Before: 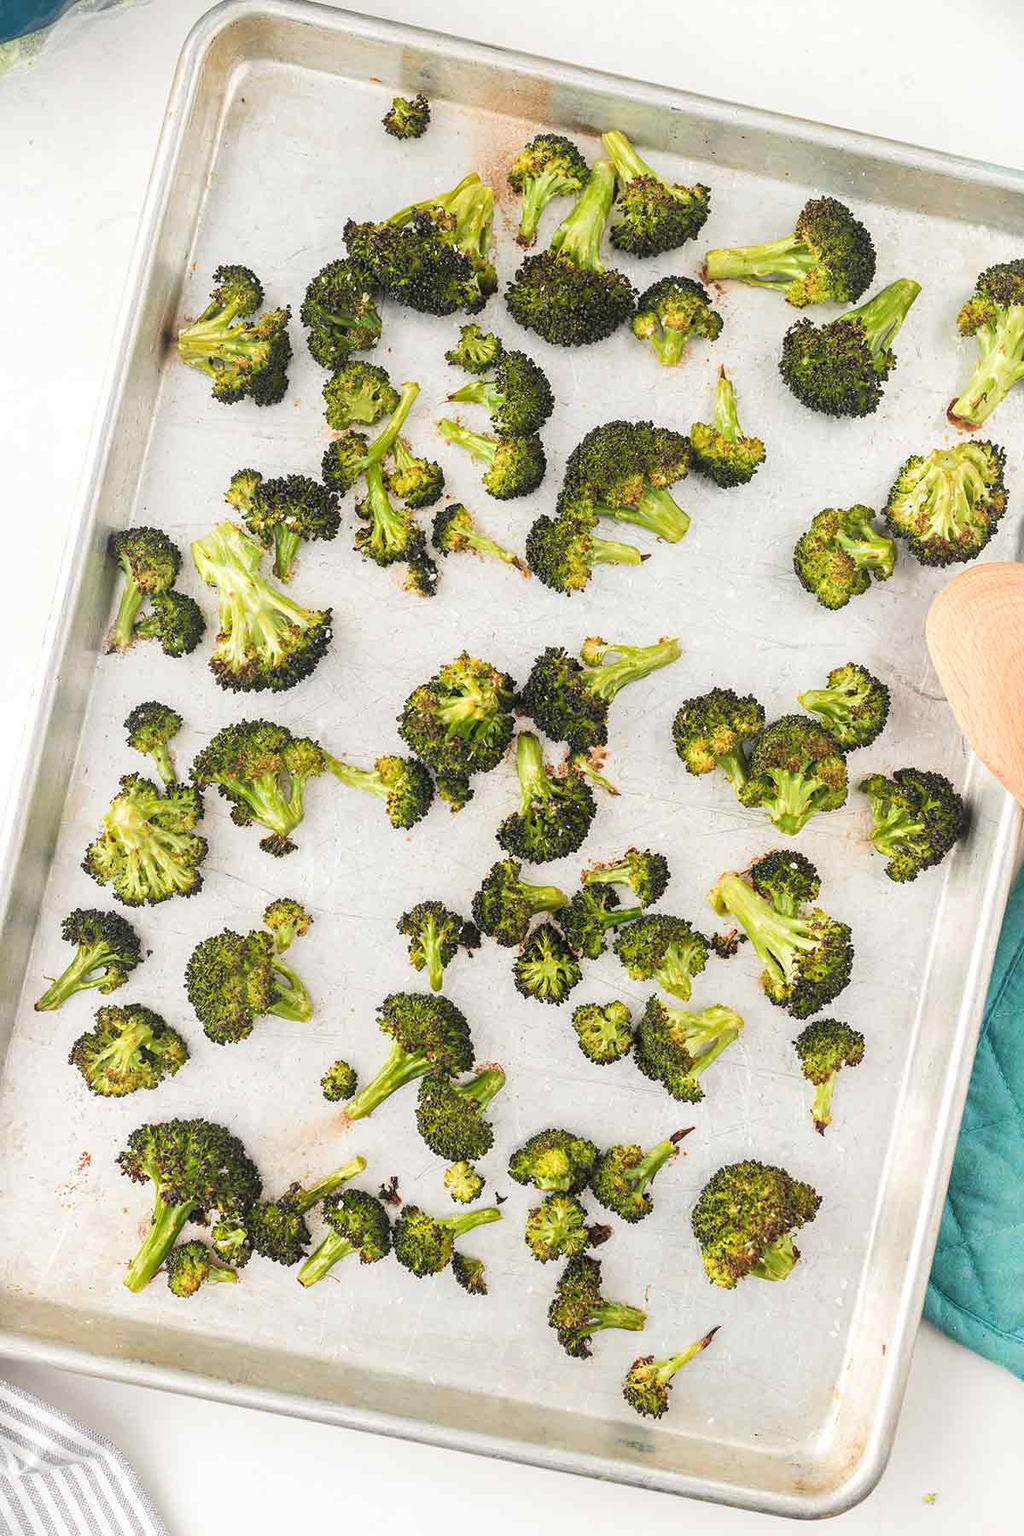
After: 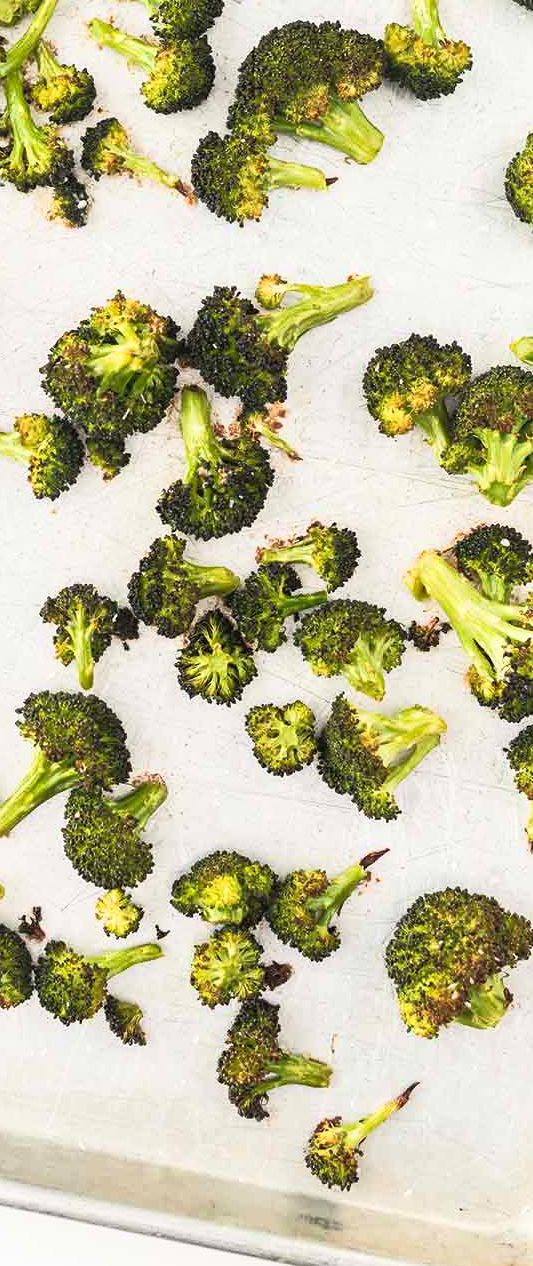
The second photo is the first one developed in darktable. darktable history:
crop: left 35.432%, top 26.233%, right 20.145%, bottom 3.432%
base curve: curves: ch0 [(0, 0) (0.257, 0.25) (0.482, 0.586) (0.757, 0.871) (1, 1)]
